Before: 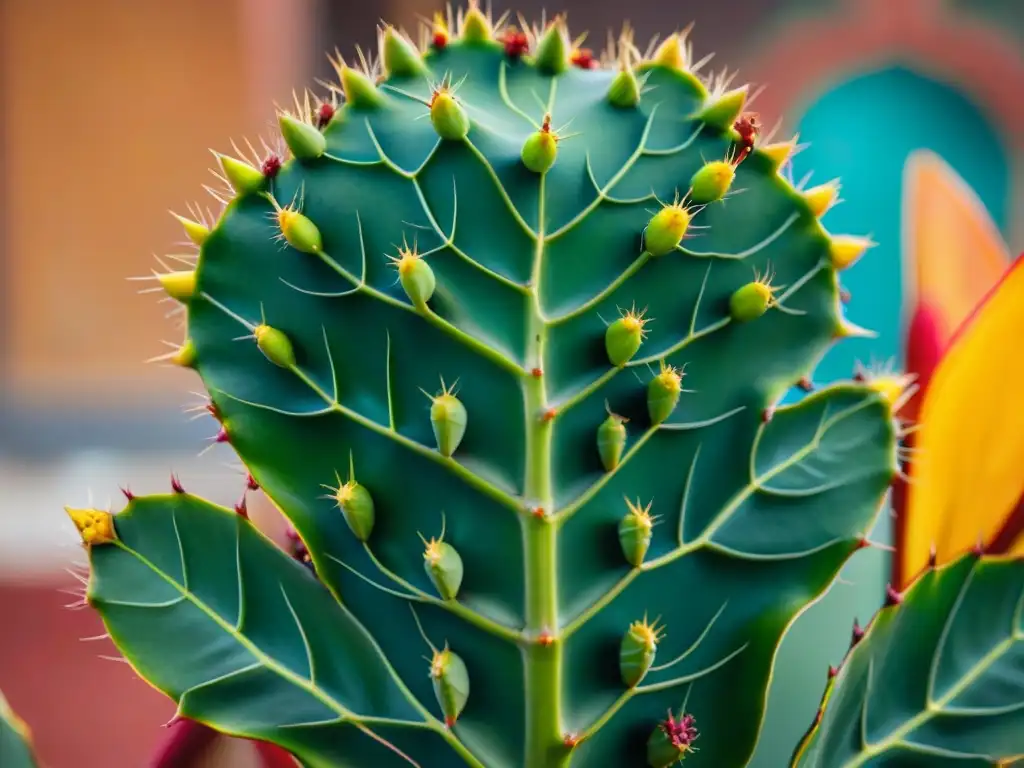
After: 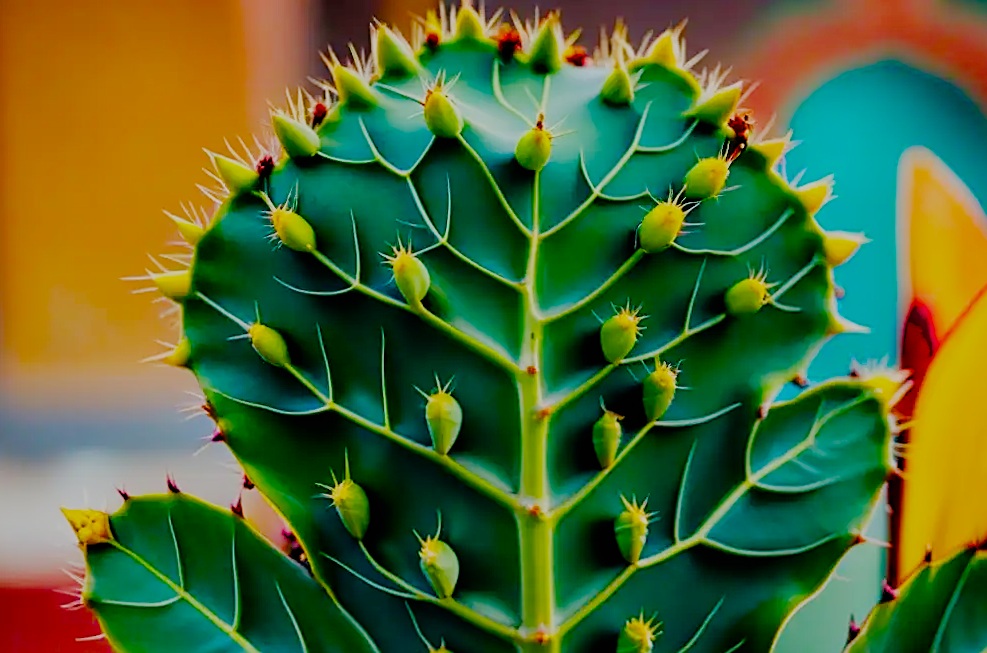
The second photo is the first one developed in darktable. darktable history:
color balance rgb: power › chroma 0.233%, power › hue 61.84°, linear chroma grading › shadows 18.927%, linear chroma grading › highlights 3.058%, linear chroma grading › mid-tones 10.31%, perceptual saturation grading › global saturation 36.637%, perceptual saturation grading › shadows 35.76%
crop and rotate: angle 0.297°, left 0.228%, right 2.71%, bottom 14.366%
sharpen: on, module defaults
filmic rgb: black relative exposure -6.09 EV, white relative exposure 6.96 EV, hardness 2.28, preserve chrominance no, color science v5 (2021)
